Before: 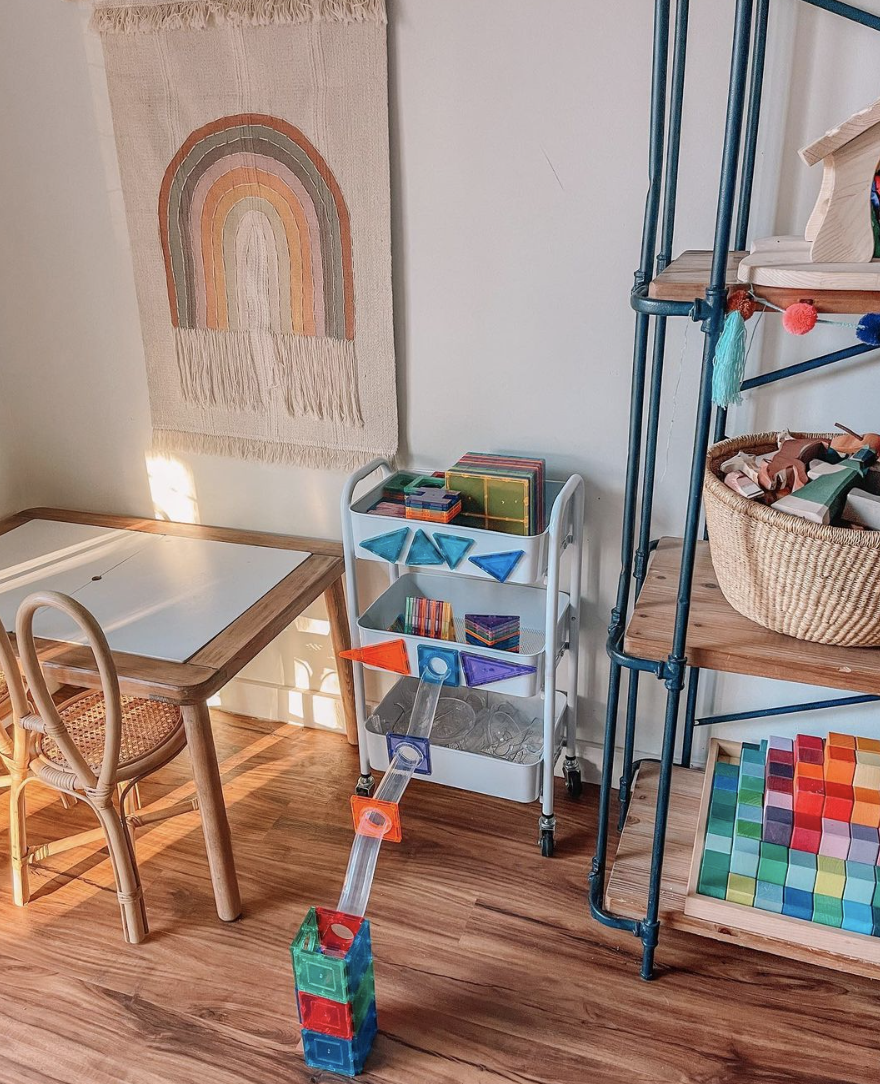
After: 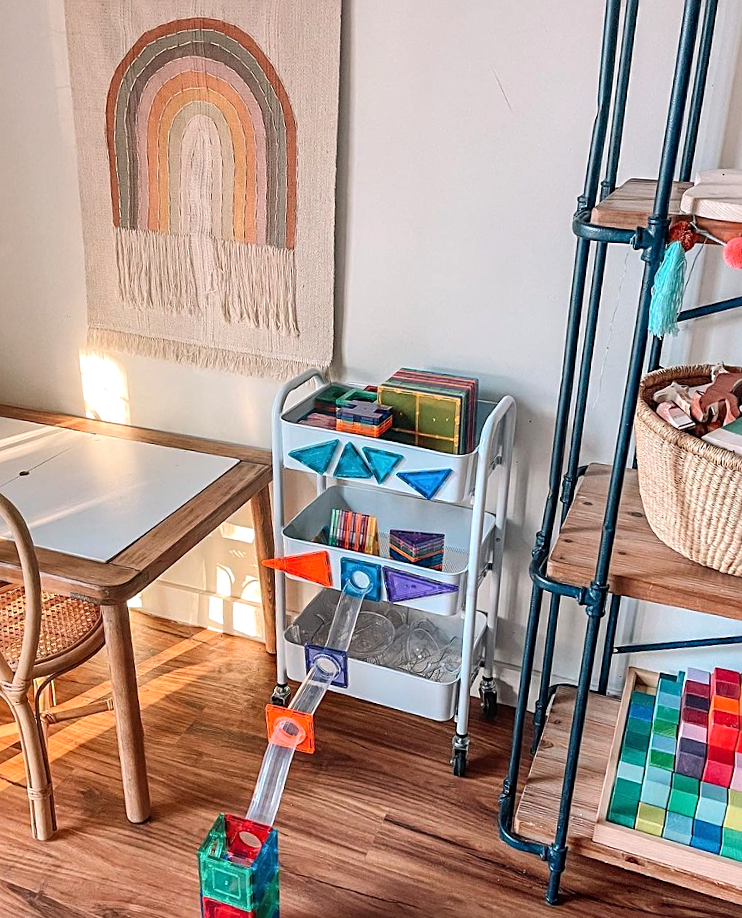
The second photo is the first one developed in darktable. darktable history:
tone equalizer: -8 EV -0.45 EV, -7 EV -0.385 EV, -6 EV -0.323 EV, -5 EV -0.221 EV, -3 EV 0.199 EV, -2 EV 0.35 EV, -1 EV 0.387 EV, +0 EV 0.433 EV, edges refinement/feathering 500, mask exposure compensation -1.57 EV, preserve details no
crop and rotate: angle -3.14°, left 5.413%, top 5.226%, right 4.67%, bottom 4.471%
sharpen: radius 2.495, amount 0.326
